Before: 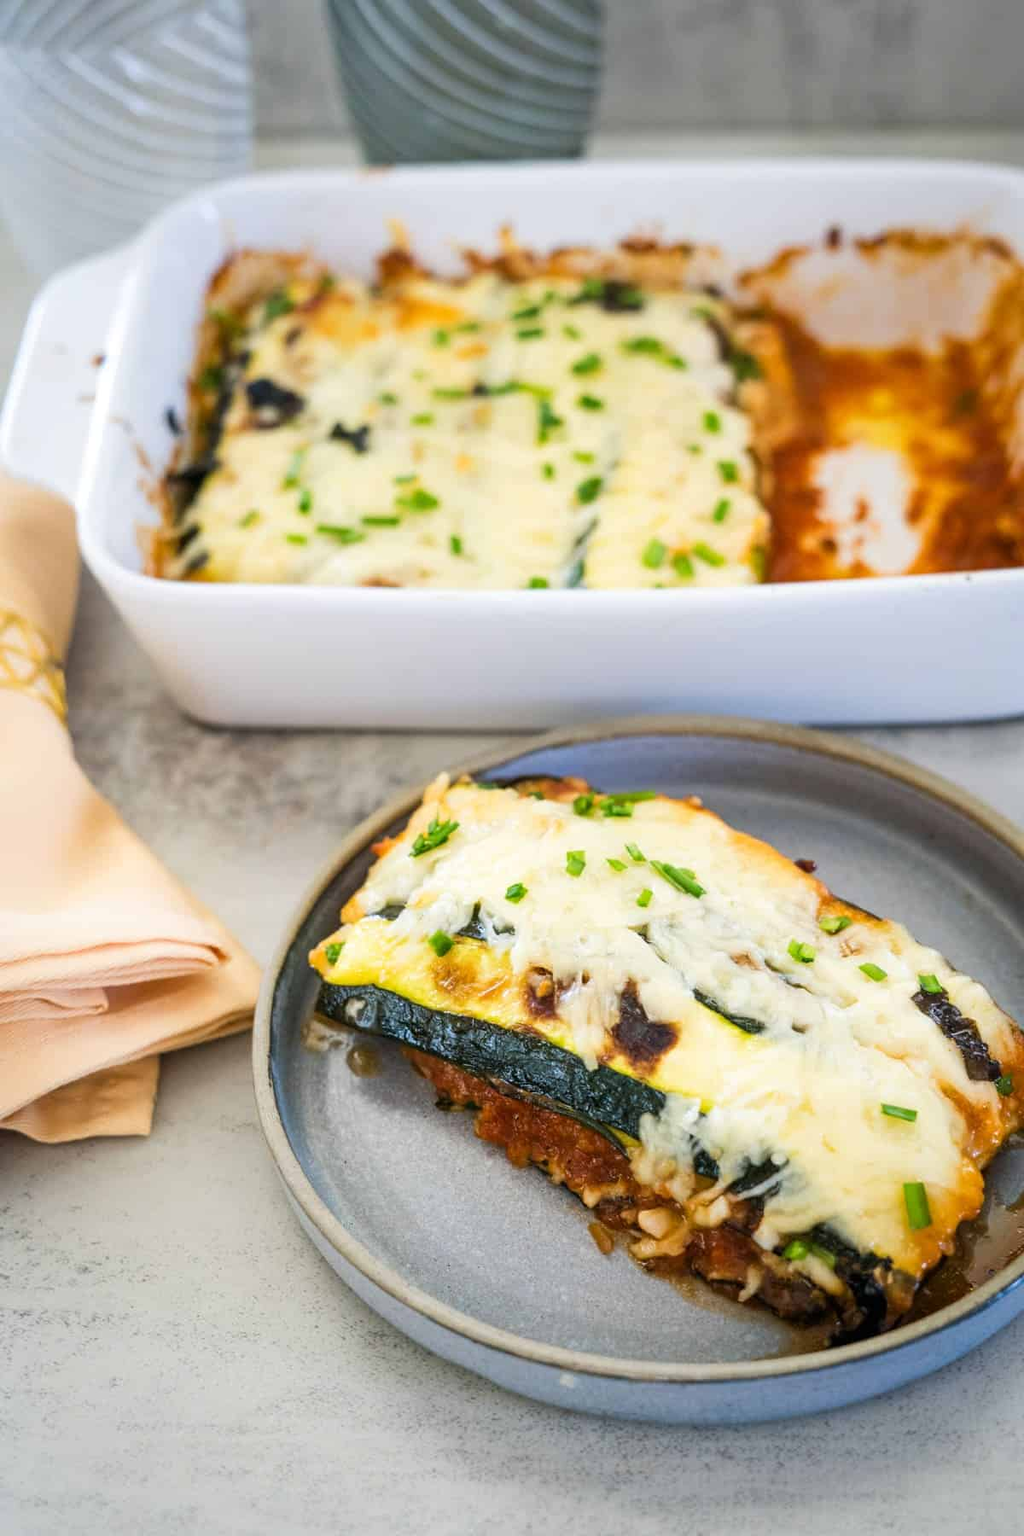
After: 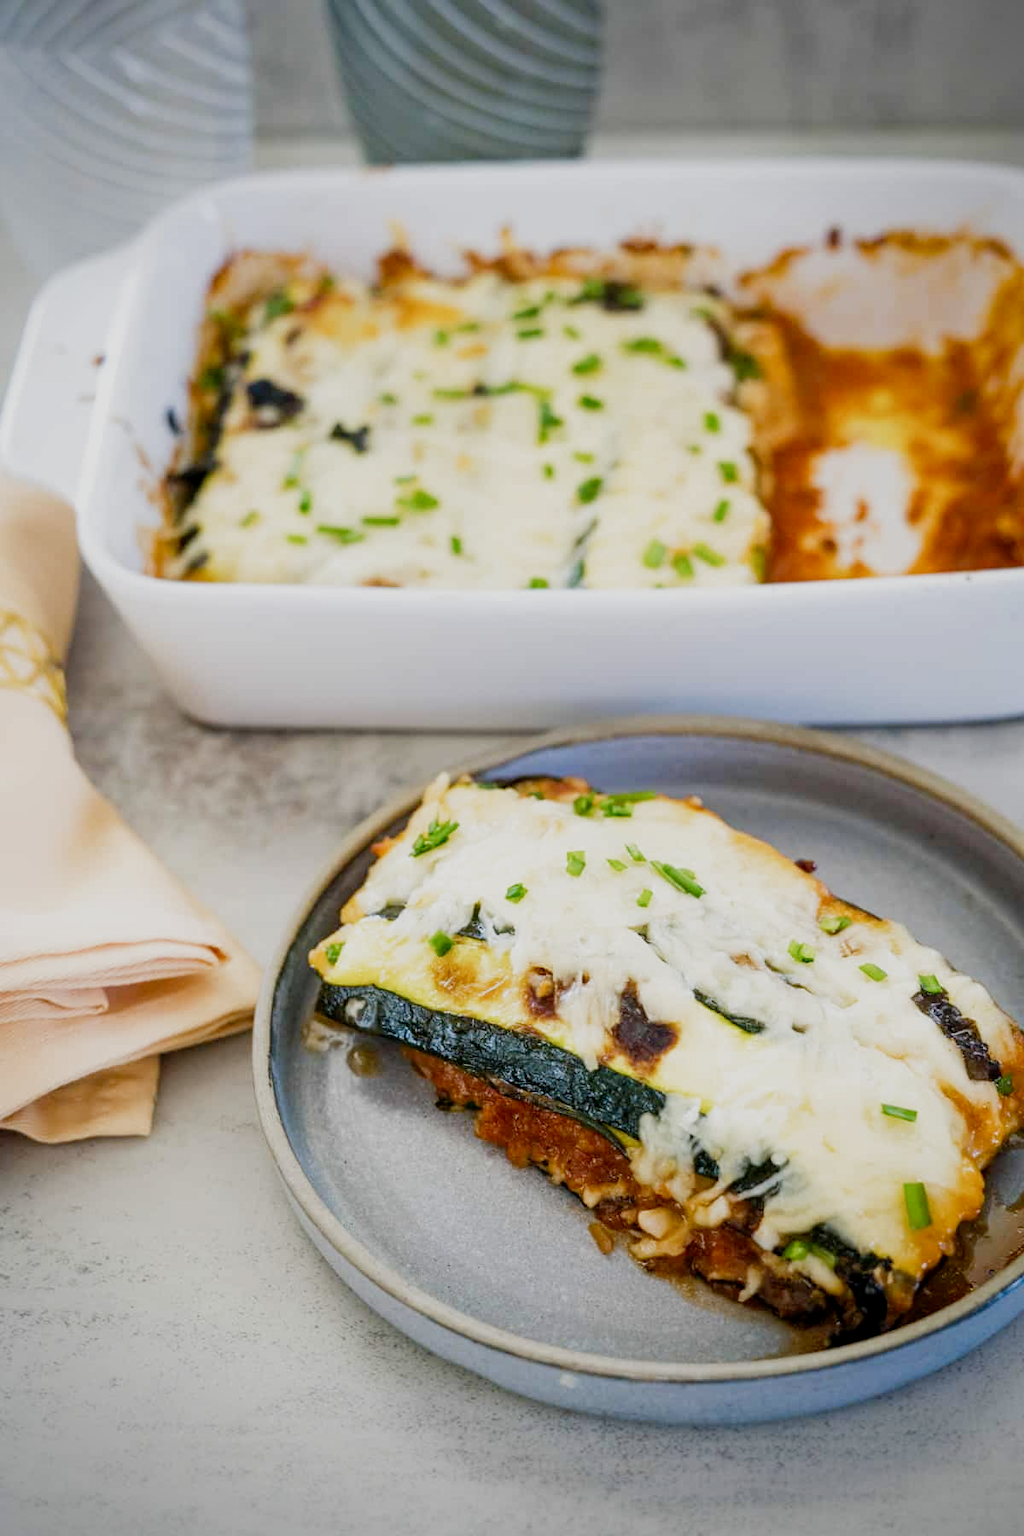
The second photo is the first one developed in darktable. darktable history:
filmic rgb: middle gray luminance 18.4%, black relative exposure -11.22 EV, white relative exposure 3.73 EV, target black luminance 0%, hardness 5.82, latitude 56.52%, contrast 0.964, shadows ↔ highlights balance 49.64%, preserve chrominance no, color science v4 (2020), contrast in shadows soft
vignetting: saturation 0.382
